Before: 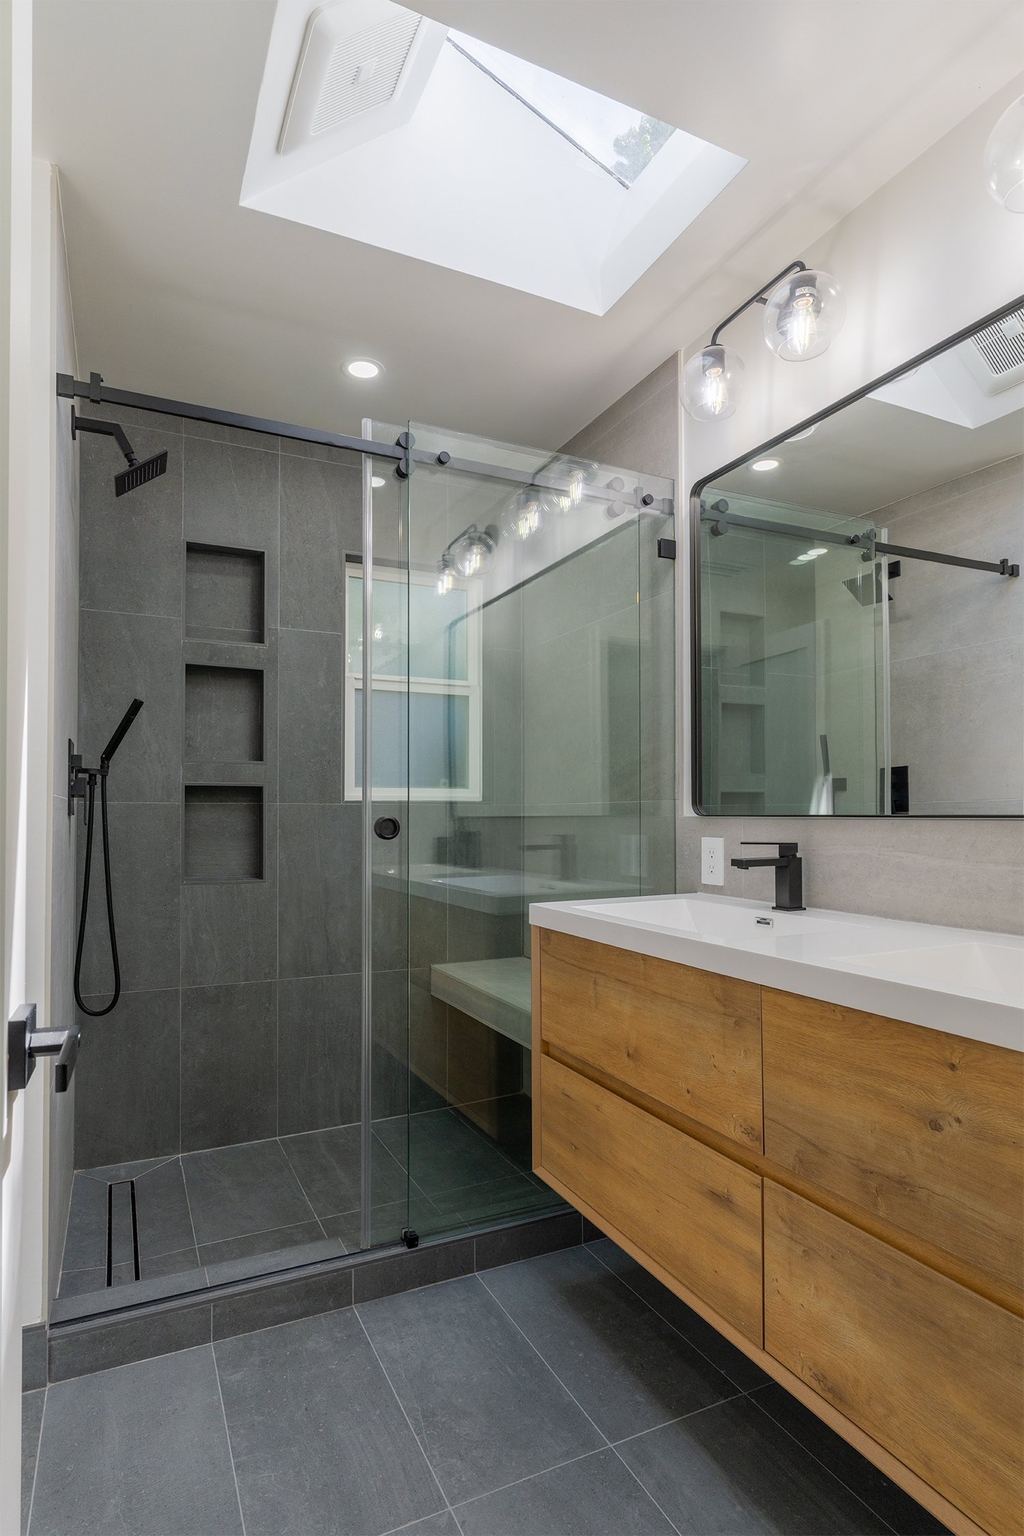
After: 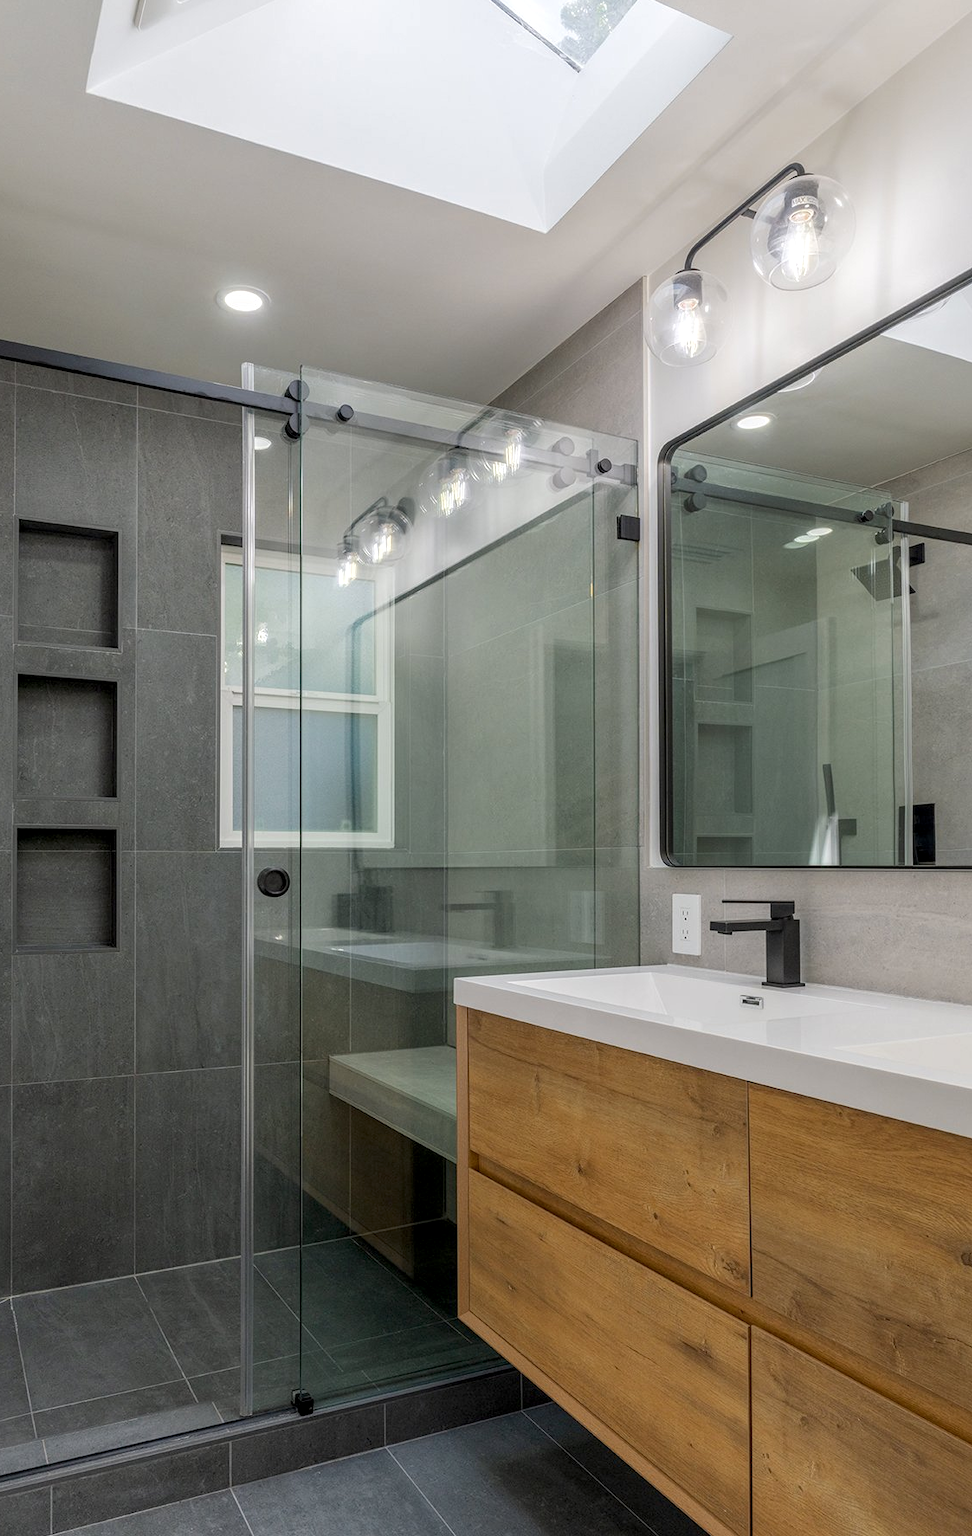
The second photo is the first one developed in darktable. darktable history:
crop: left 16.768%, top 8.653%, right 8.362%, bottom 12.485%
local contrast: on, module defaults
